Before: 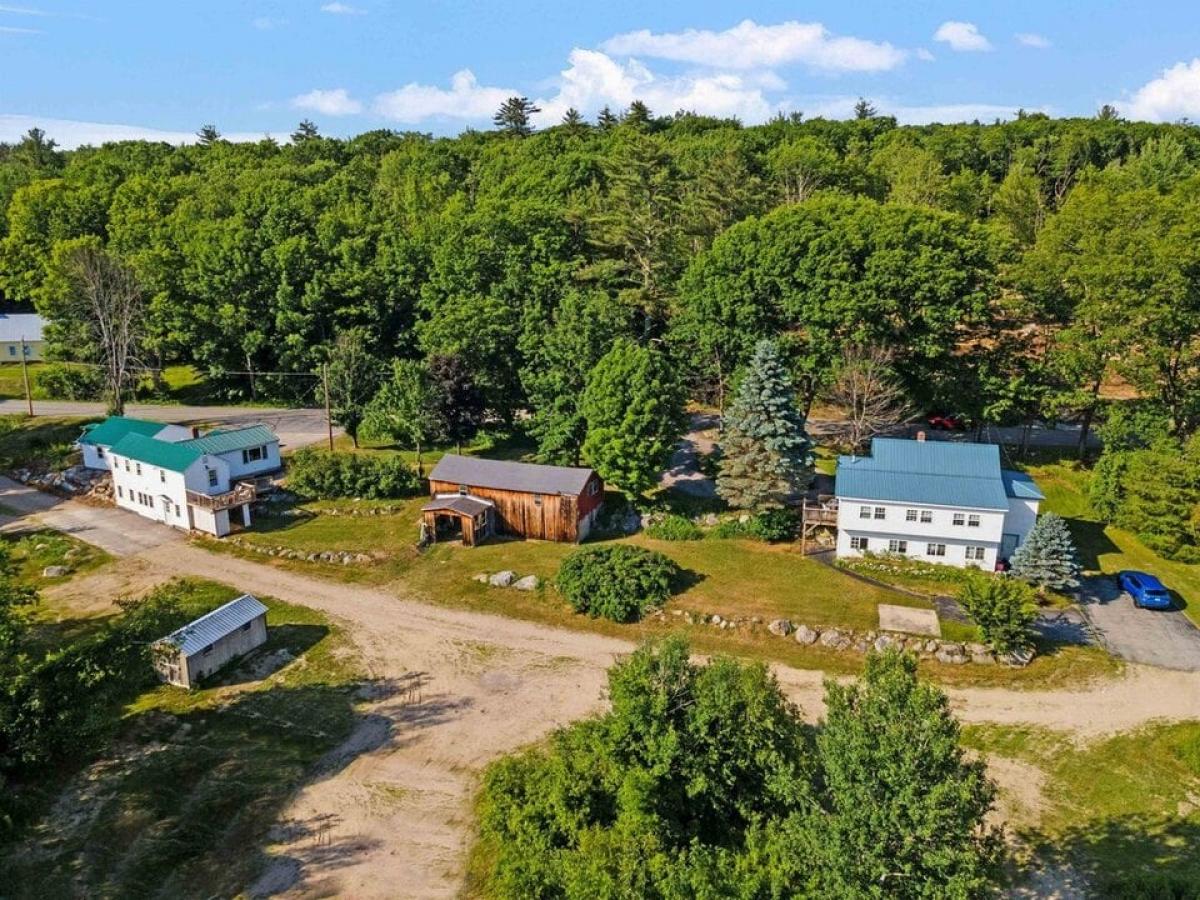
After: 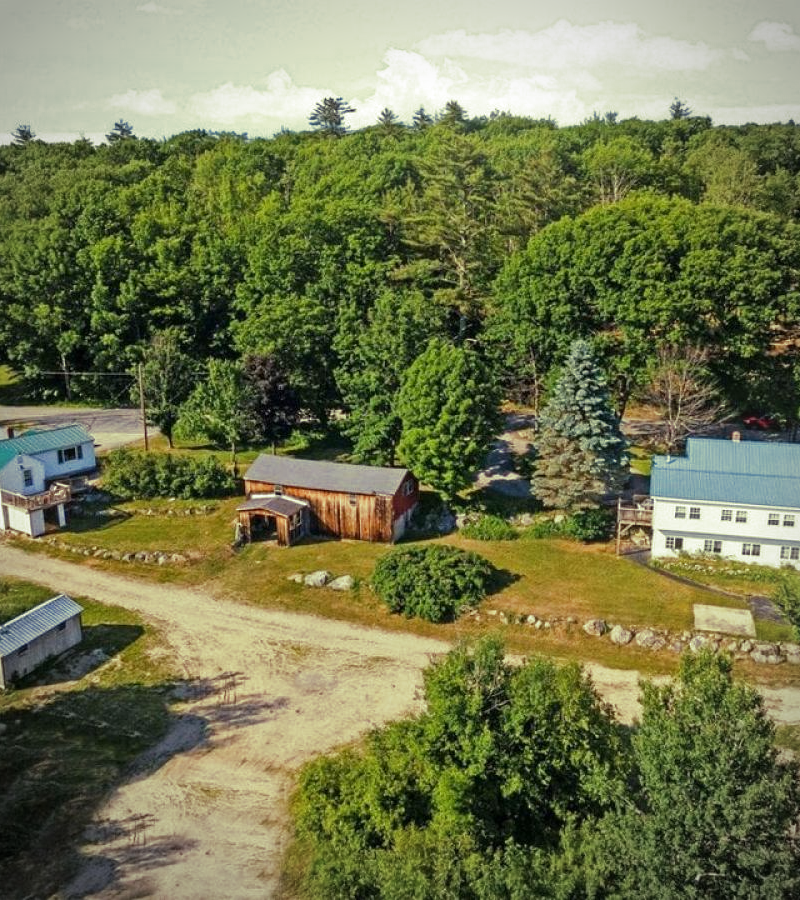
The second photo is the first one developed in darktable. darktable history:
split-toning: shadows › hue 290.82°, shadows › saturation 0.34, highlights › saturation 0.38, balance 0, compress 50%
levels: levels [0, 0.492, 0.984]
bloom: size 15%, threshold 97%, strength 7%
crop and rotate: left 15.446%, right 17.836%
vignetting: fall-off start 79.88%
